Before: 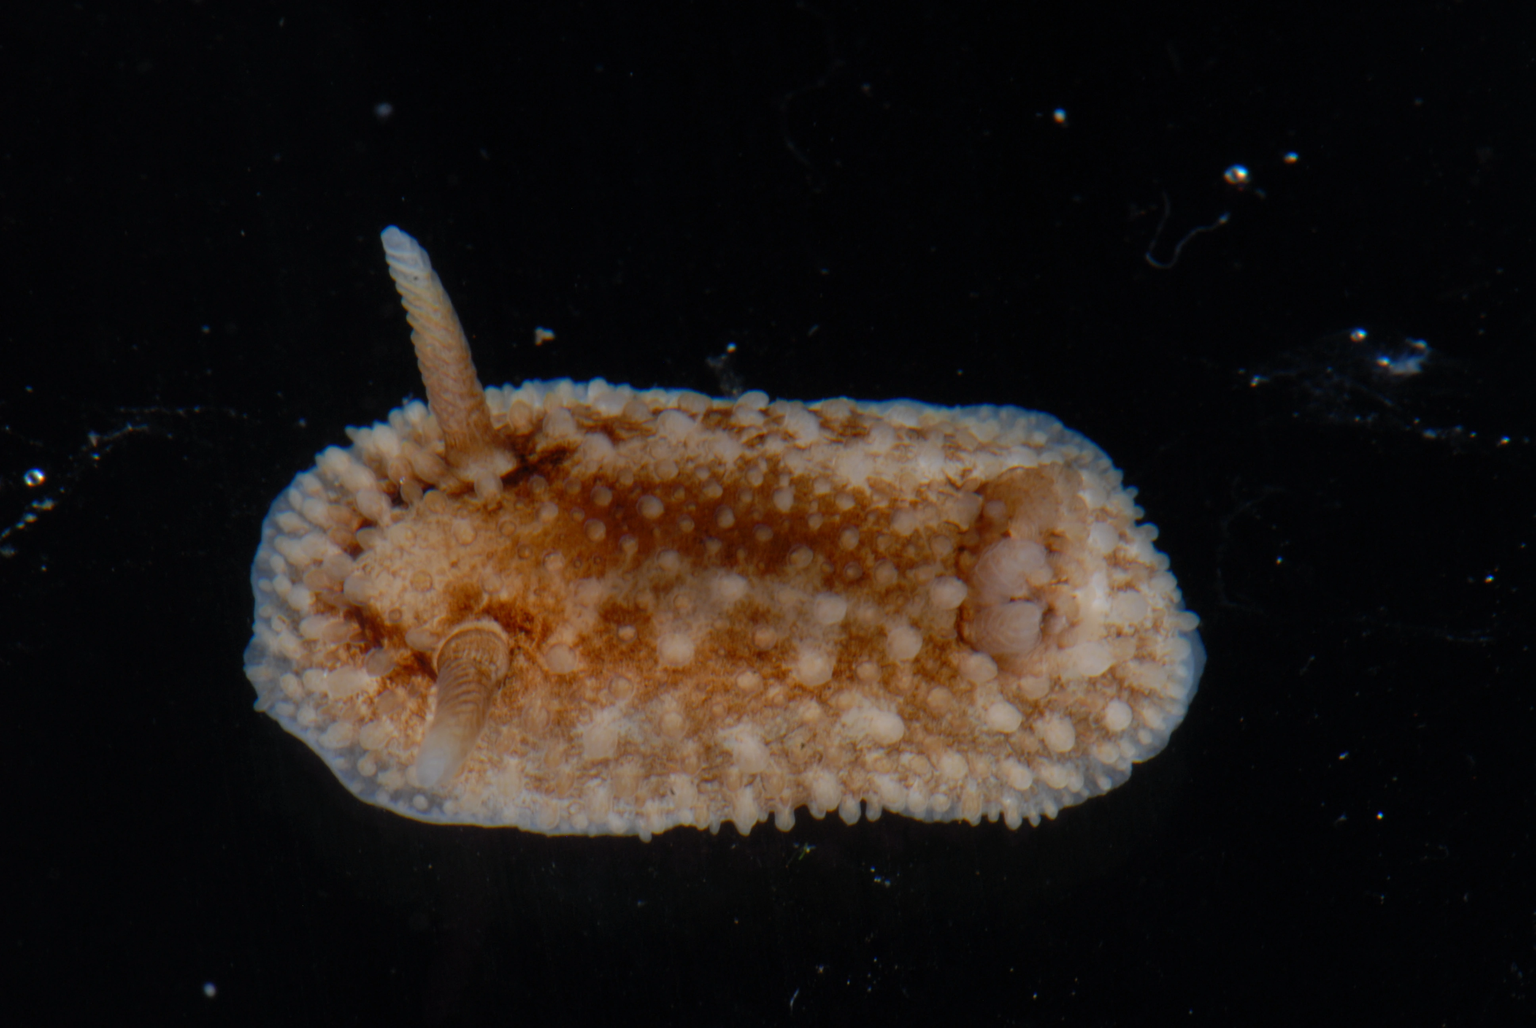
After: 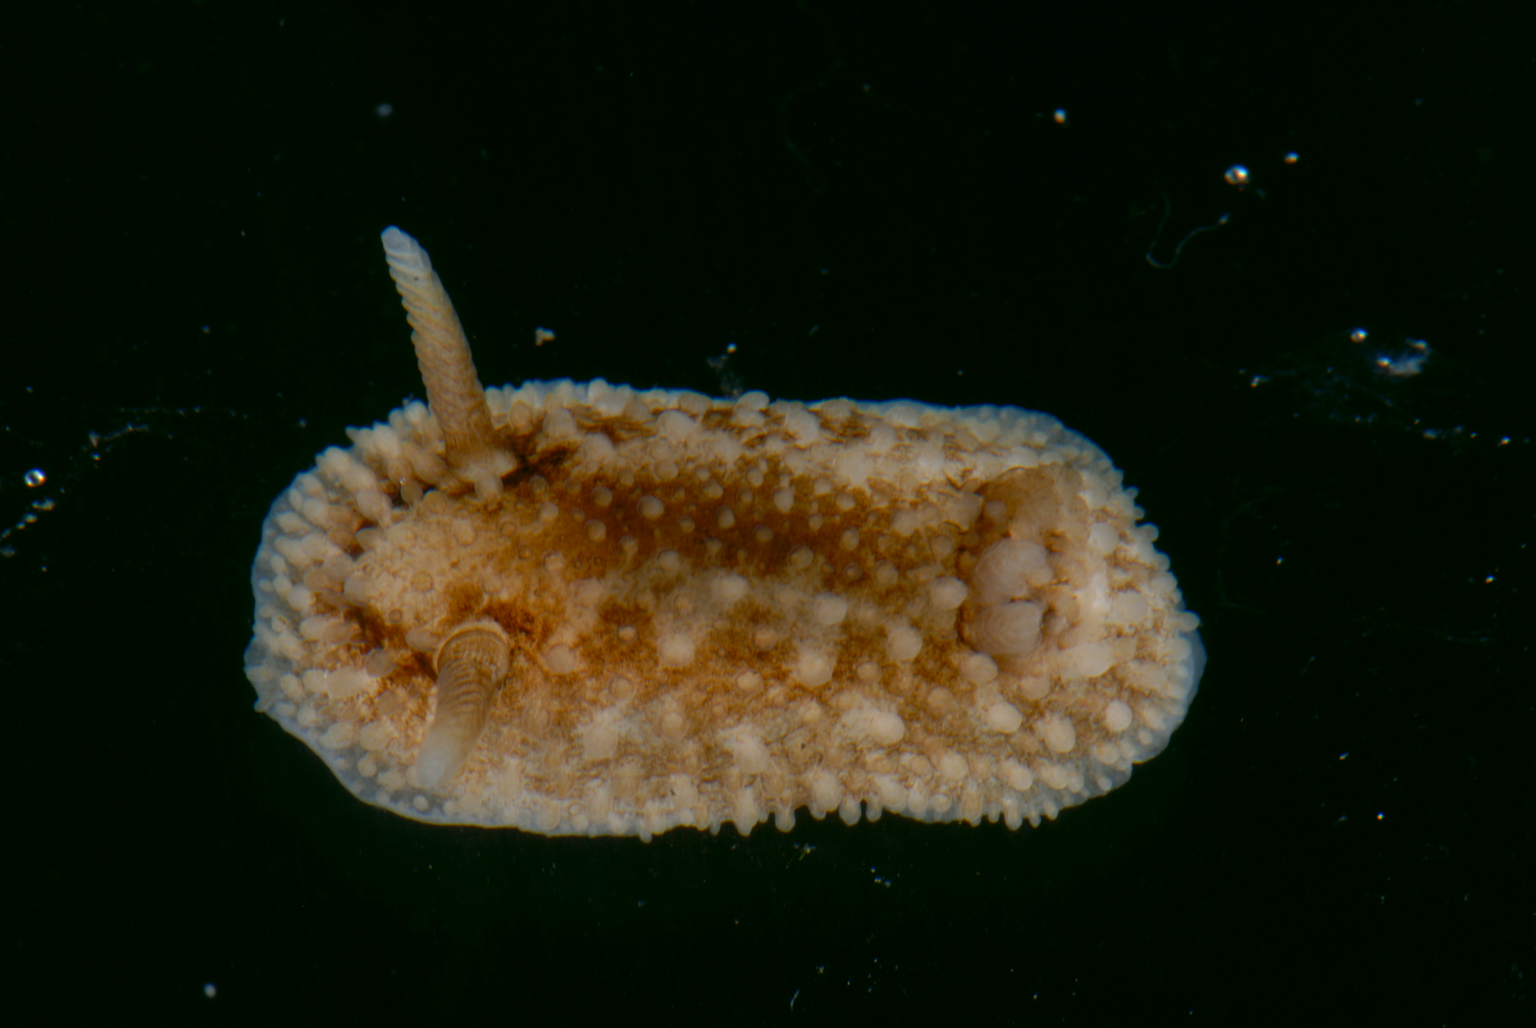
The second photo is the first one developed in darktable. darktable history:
color correction: highlights a* 4.05, highlights b* 4.95, shadows a* -7.73, shadows b* 5.06
